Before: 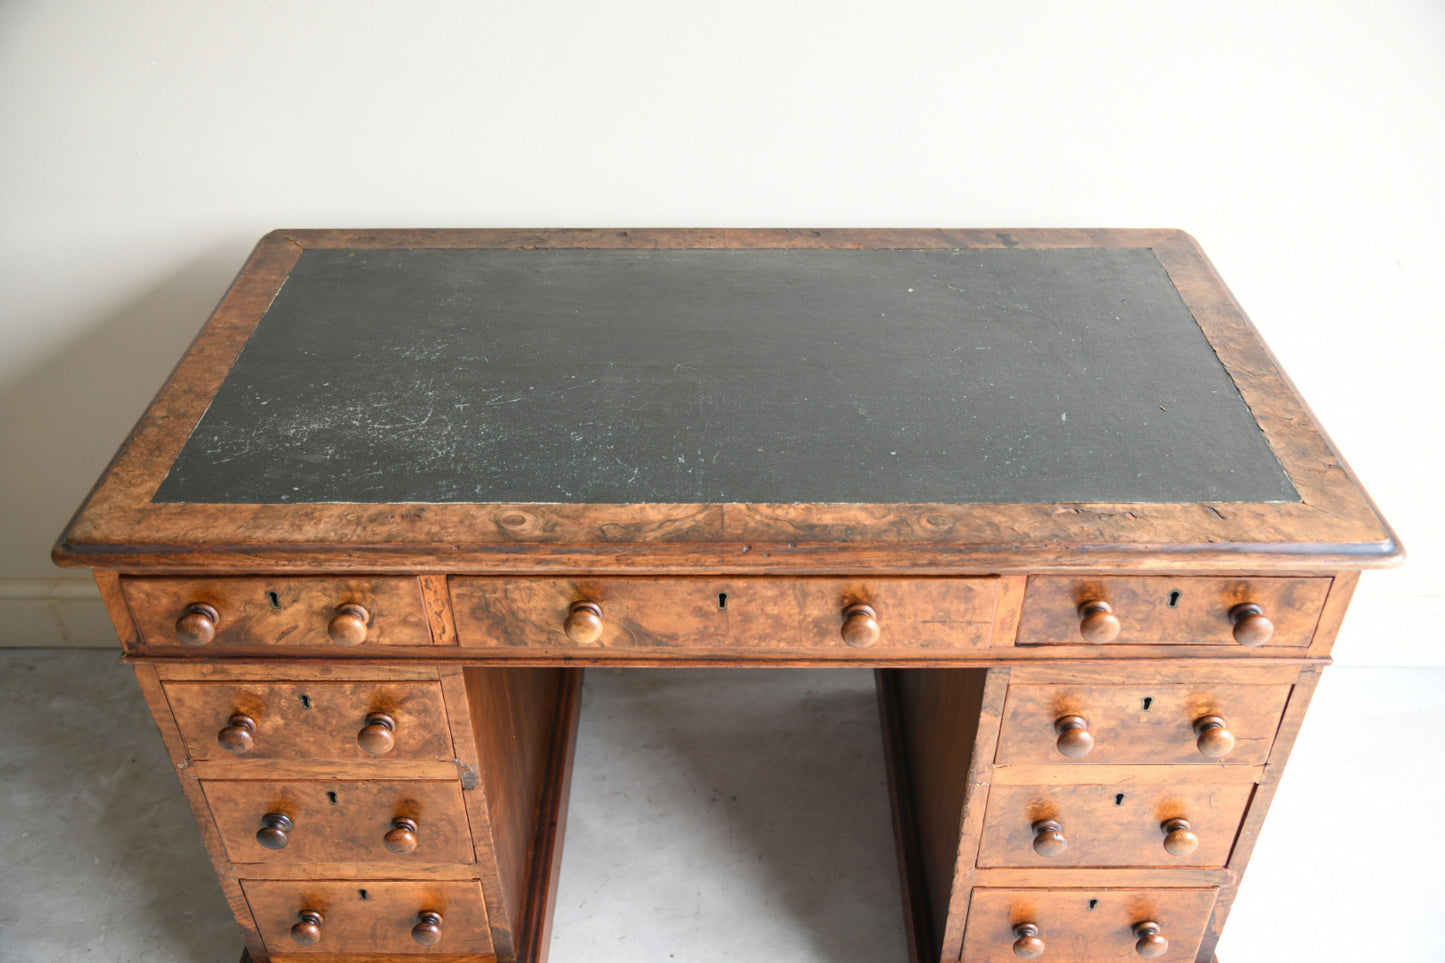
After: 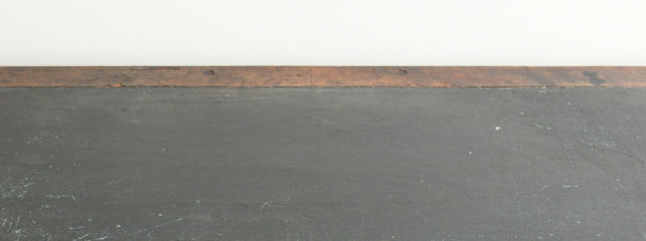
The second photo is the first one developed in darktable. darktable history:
crop: left 28.64%, top 16.832%, right 26.637%, bottom 58.055%
contrast equalizer: octaves 7, y [[0.6 ×6], [0.55 ×6], [0 ×6], [0 ×6], [0 ×6]], mix -0.3
